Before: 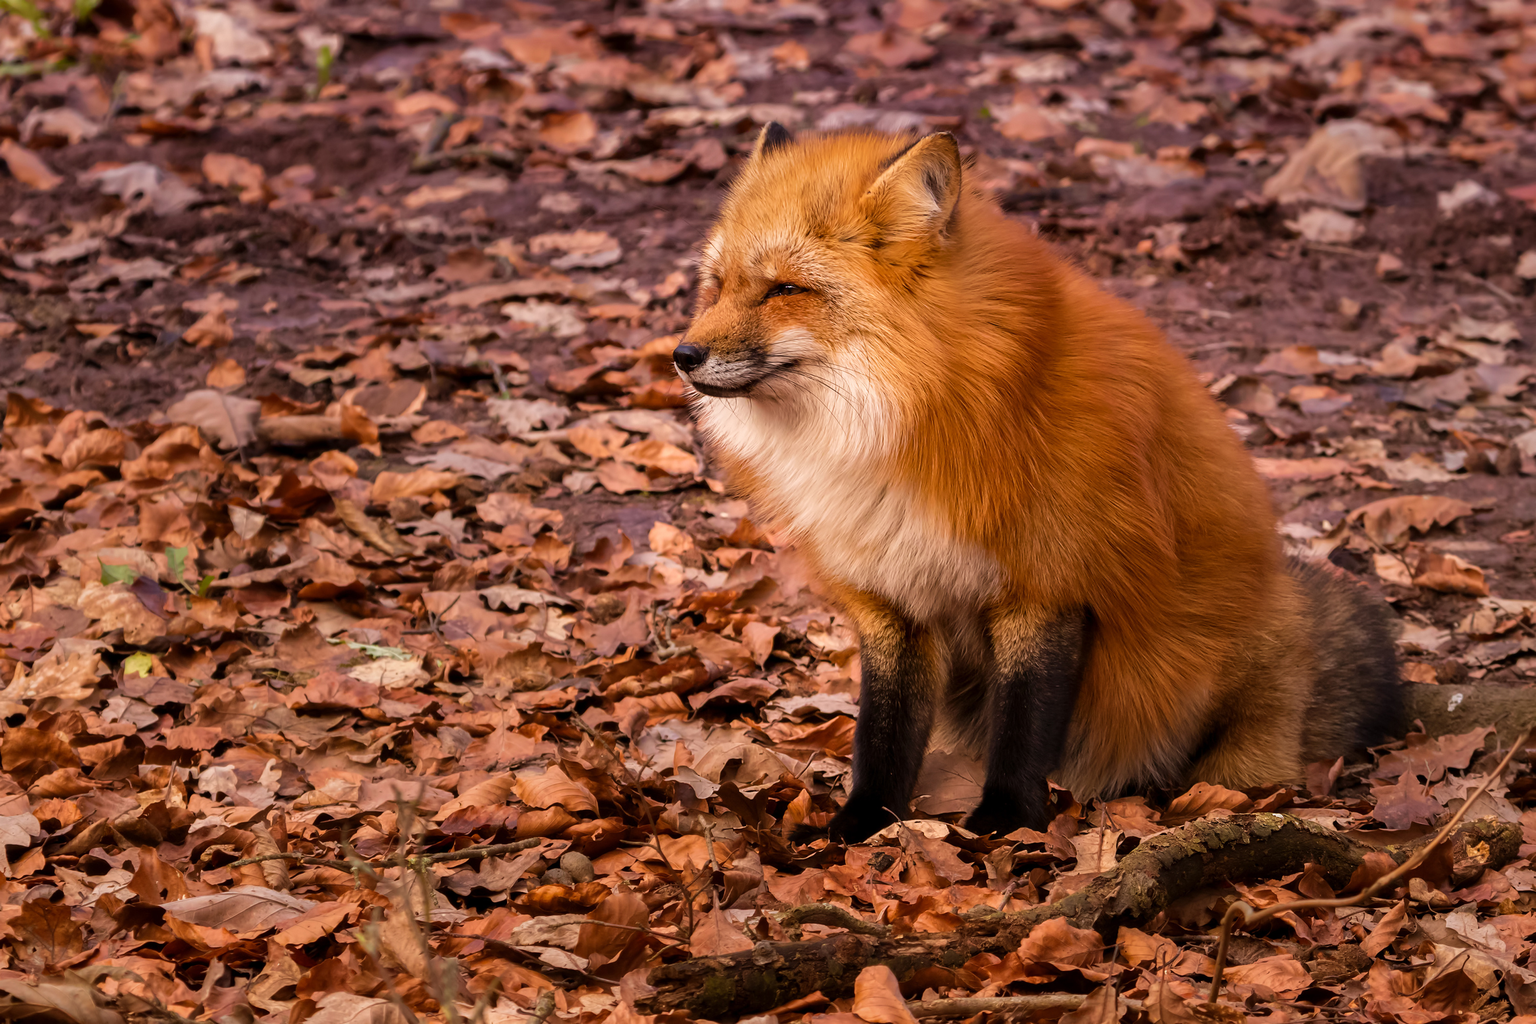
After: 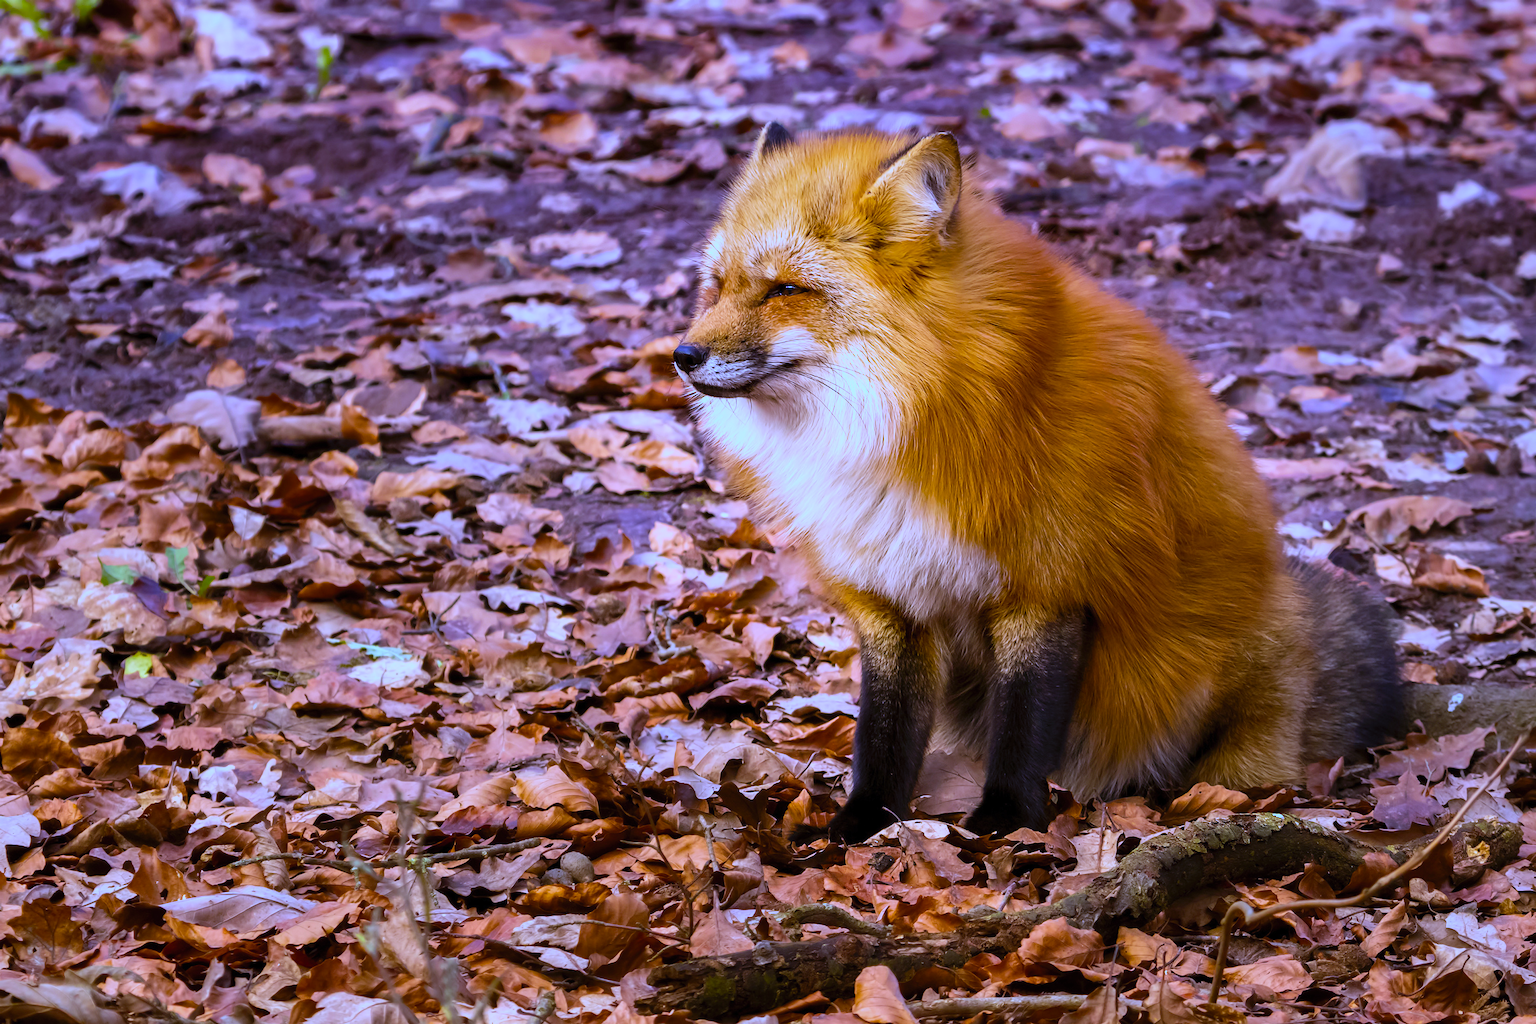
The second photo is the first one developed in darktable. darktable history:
color zones: mix -62.47%
color balance rgb: perceptual saturation grading › global saturation 20%, global vibrance 10%
white balance: red 0.766, blue 1.537
contrast brightness saturation: contrast 0.2, brightness 0.16, saturation 0.22
